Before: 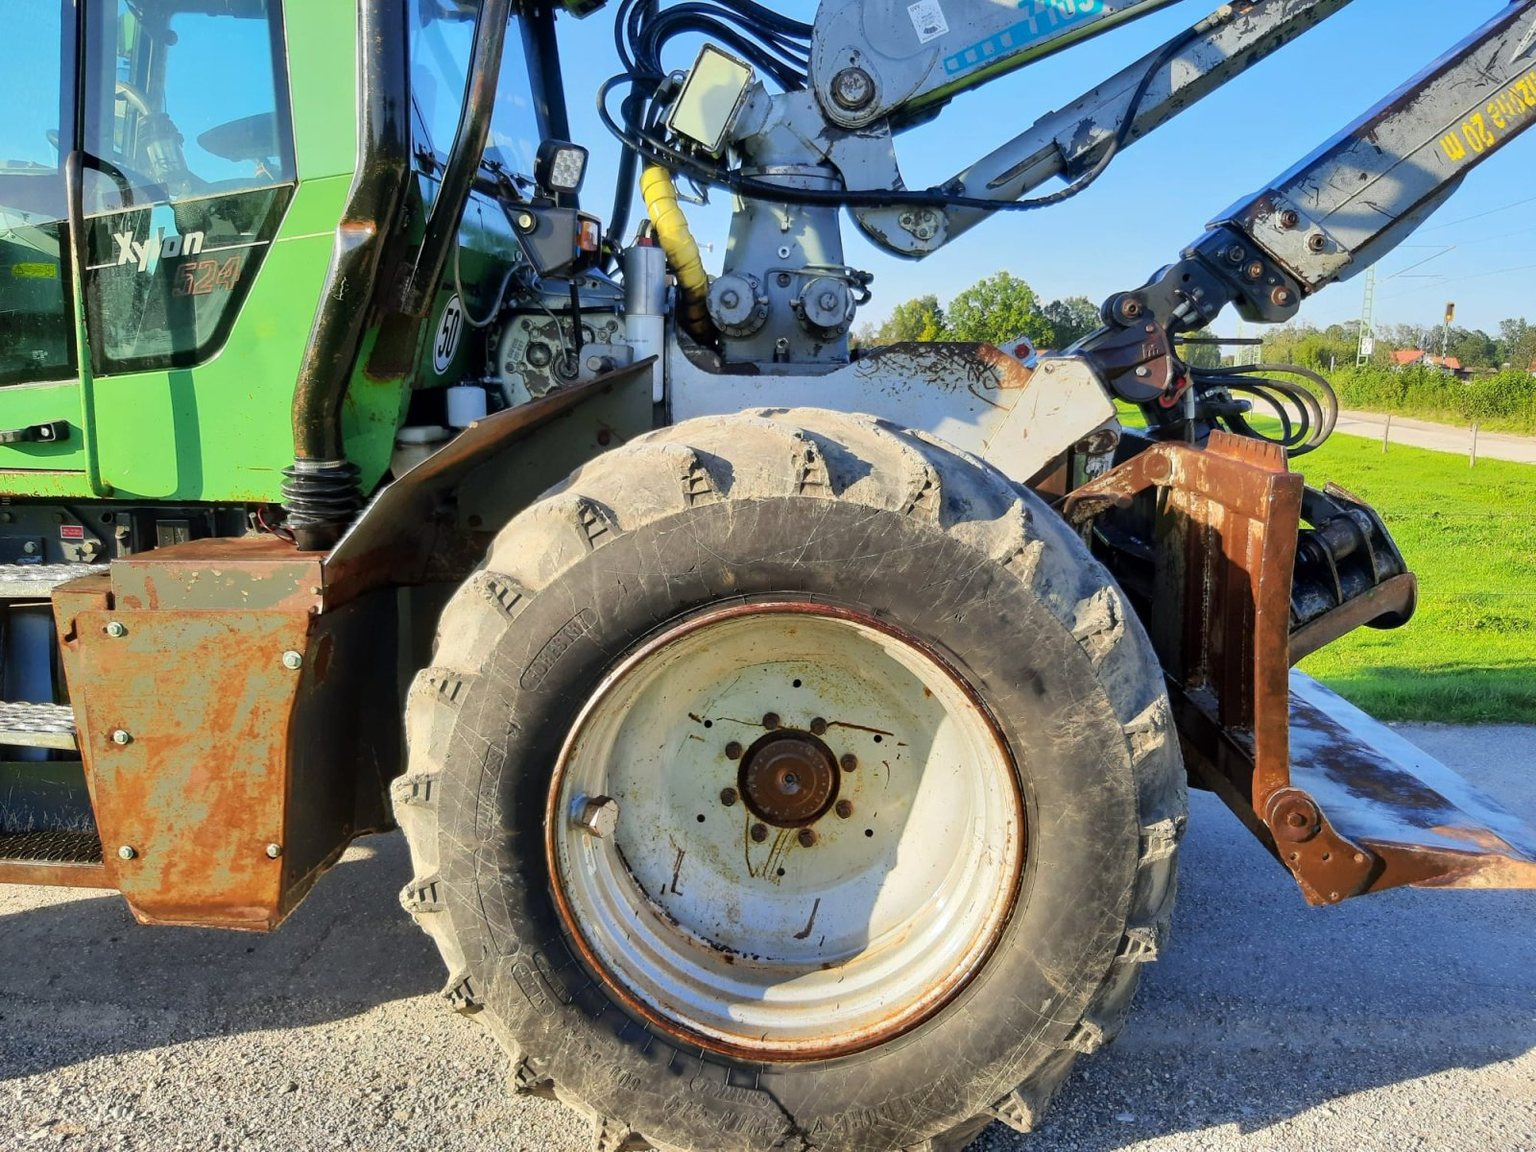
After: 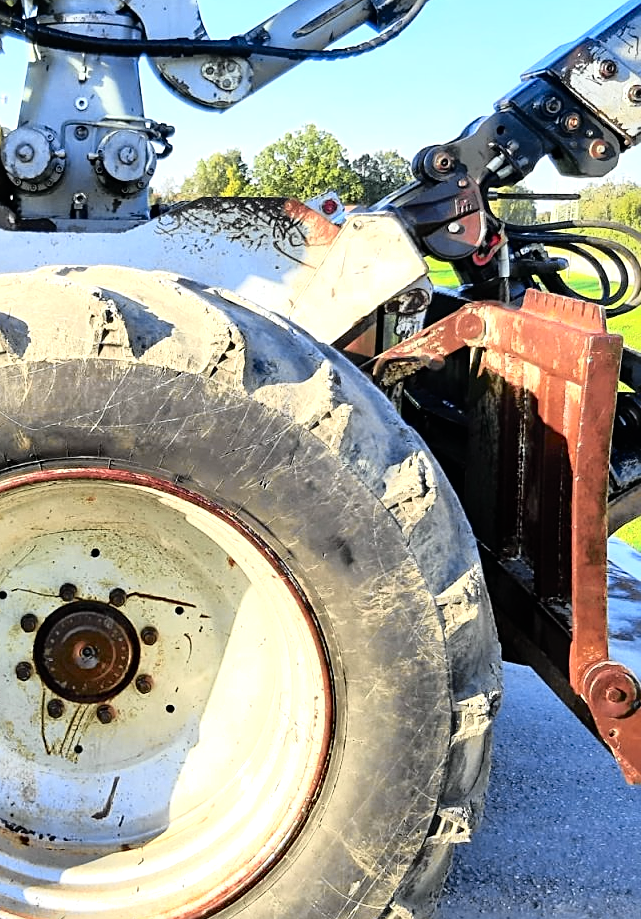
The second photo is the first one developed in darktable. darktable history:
sharpen: on, module defaults
crop: left 45.994%, top 13.254%, right 13.929%, bottom 10.133%
tone curve: curves: ch0 [(0, 0.009) (0.105, 0.08) (0.195, 0.18) (0.283, 0.316) (0.384, 0.434) (0.485, 0.531) (0.638, 0.69) (0.81, 0.872) (1, 0.977)]; ch1 [(0, 0) (0.161, 0.092) (0.35, 0.33) (0.379, 0.401) (0.456, 0.469) (0.502, 0.5) (0.525, 0.518) (0.586, 0.617) (0.635, 0.655) (1, 1)]; ch2 [(0, 0) (0.371, 0.362) (0.437, 0.437) (0.48, 0.49) (0.53, 0.515) (0.56, 0.571) (0.622, 0.606) (1, 1)], color space Lab, independent channels, preserve colors none
local contrast: mode bilateral grid, contrast 19, coarseness 49, detail 119%, midtone range 0.2
tone equalizer: -8 EV -0.788 EV, -7 EV -0.698 EV, -6 EV -0.596 EV, -5 EV -0.38 EV, -3 EV 0.372 EV, -2 EV 0.6 EV, -1 EV 0.686 EV, +0 EV 0.722 EV
